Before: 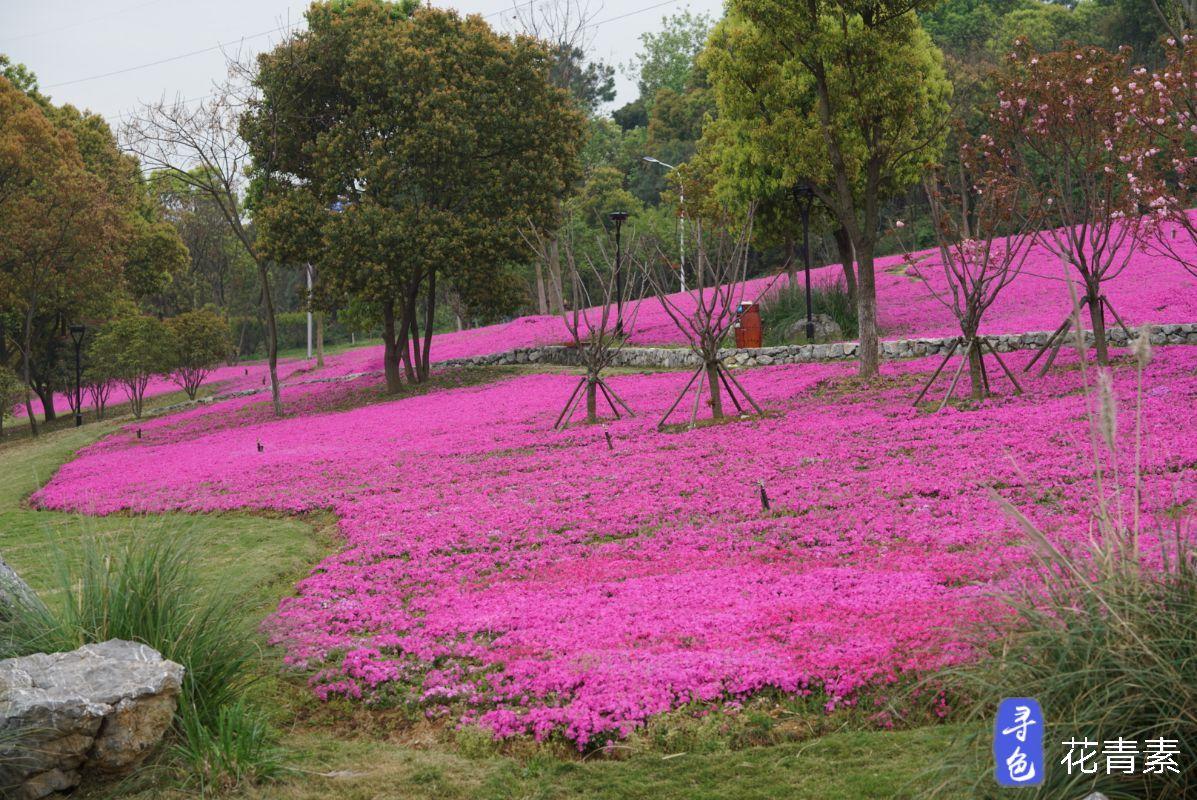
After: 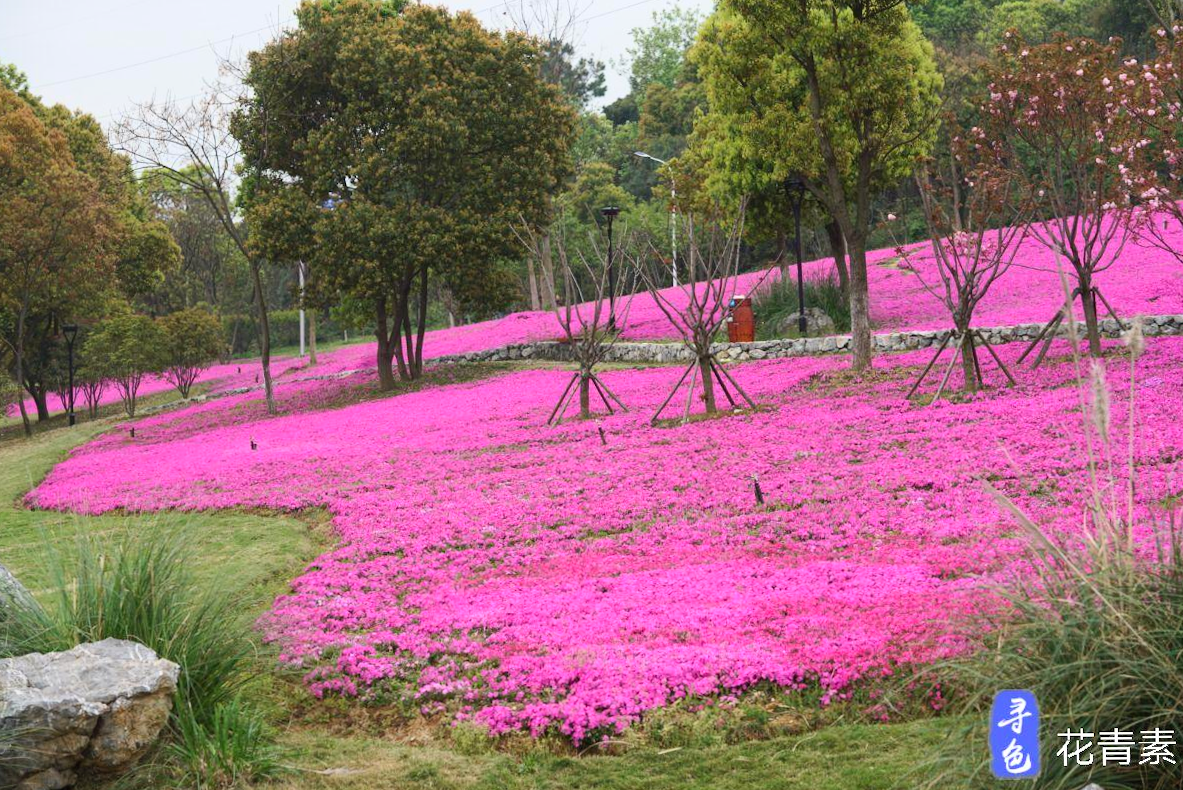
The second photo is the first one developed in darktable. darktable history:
contrast brightness saturation: contrast 0.2, brightness 0.15, saturation 0.14
rotate and perspective: rotation -0.45°, automatic cropping original format, crop left 0.008, crop right 0.992, crop top 0.012, crop bottom 0.988
